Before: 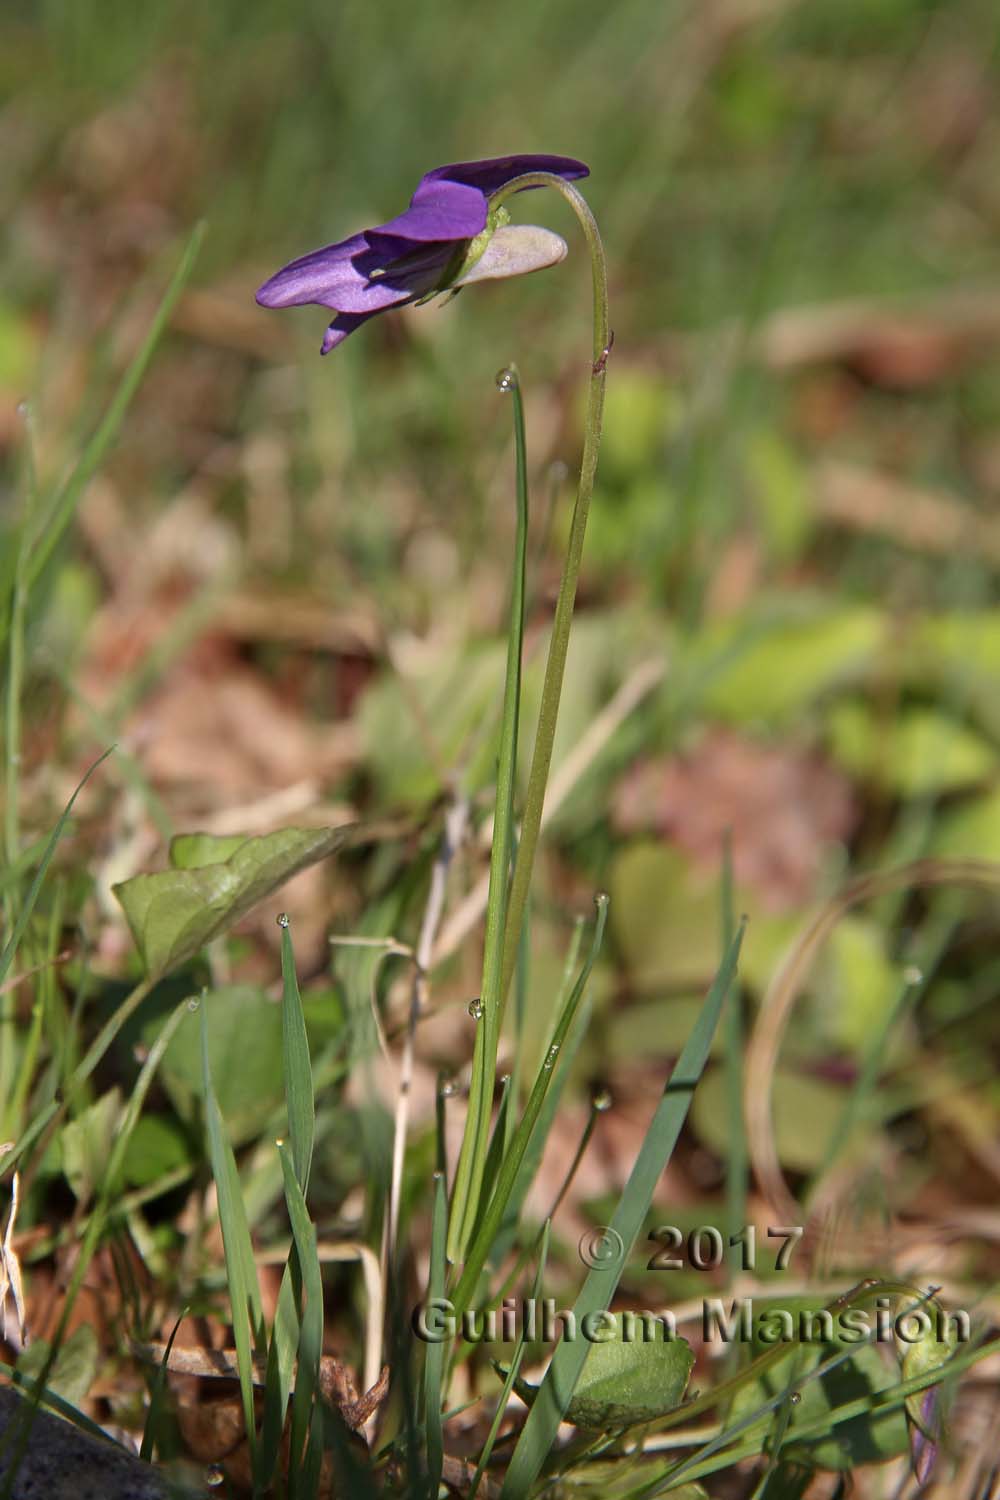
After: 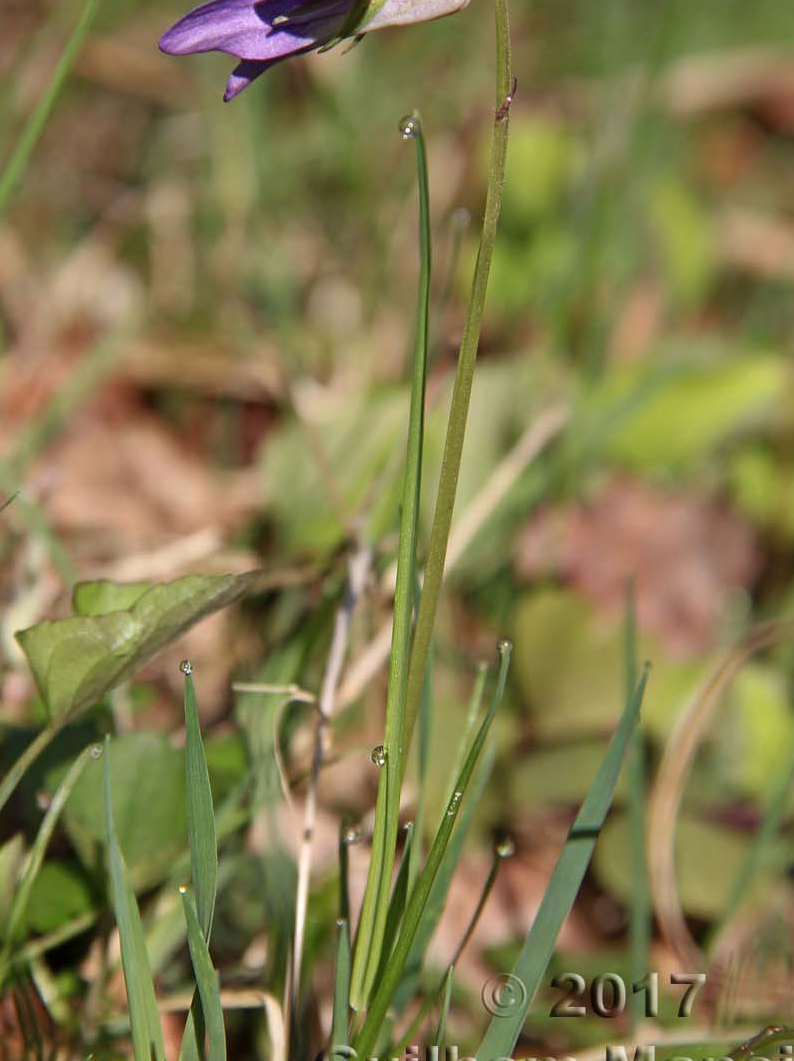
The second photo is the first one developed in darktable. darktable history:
exposure: exposure 0.078 EV, compensate highlight preservation false
crop: left 9.712%, top 16.928%, right 10.845%, bottom 12.332%
